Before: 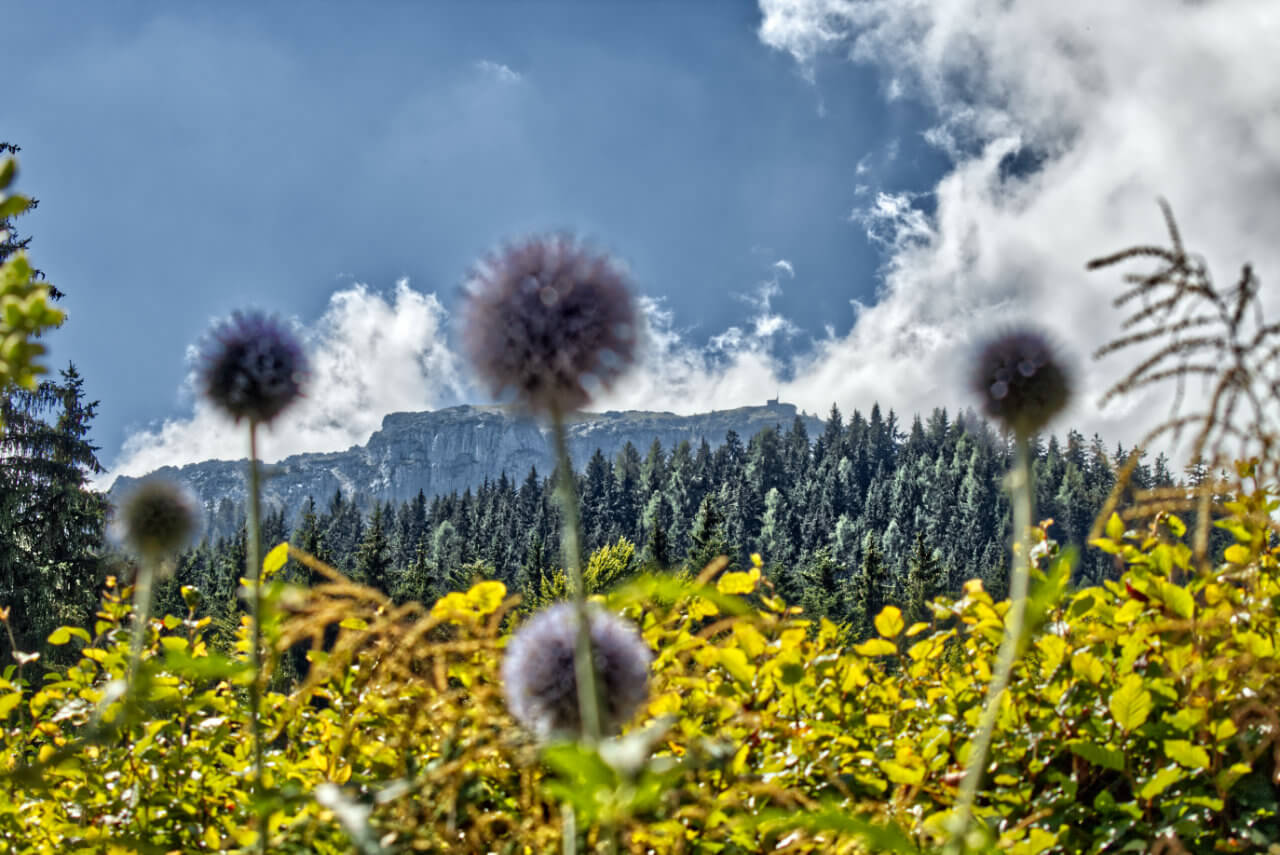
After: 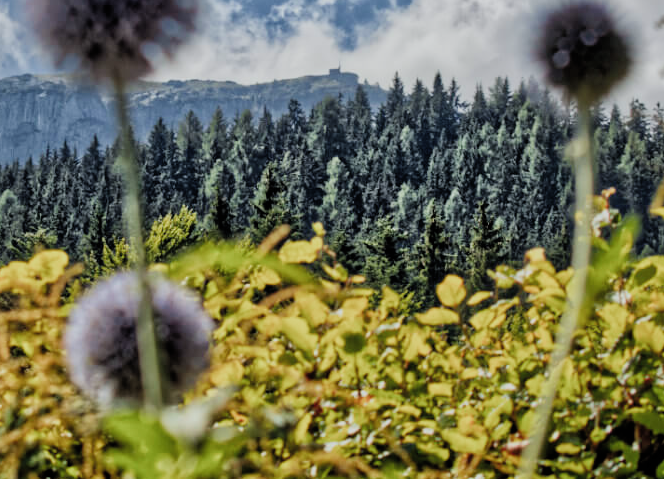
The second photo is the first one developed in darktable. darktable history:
crop: left 34.235%, top 38.722%, right 13.843%, bottom 5.222%
filmic rgb: black relative exposure -7.65 EV, white relative exposure 4.56 EV, threshold 3.02 EV, hardness 3.61, color science v4 (2020), enable highlight reconstruction true
